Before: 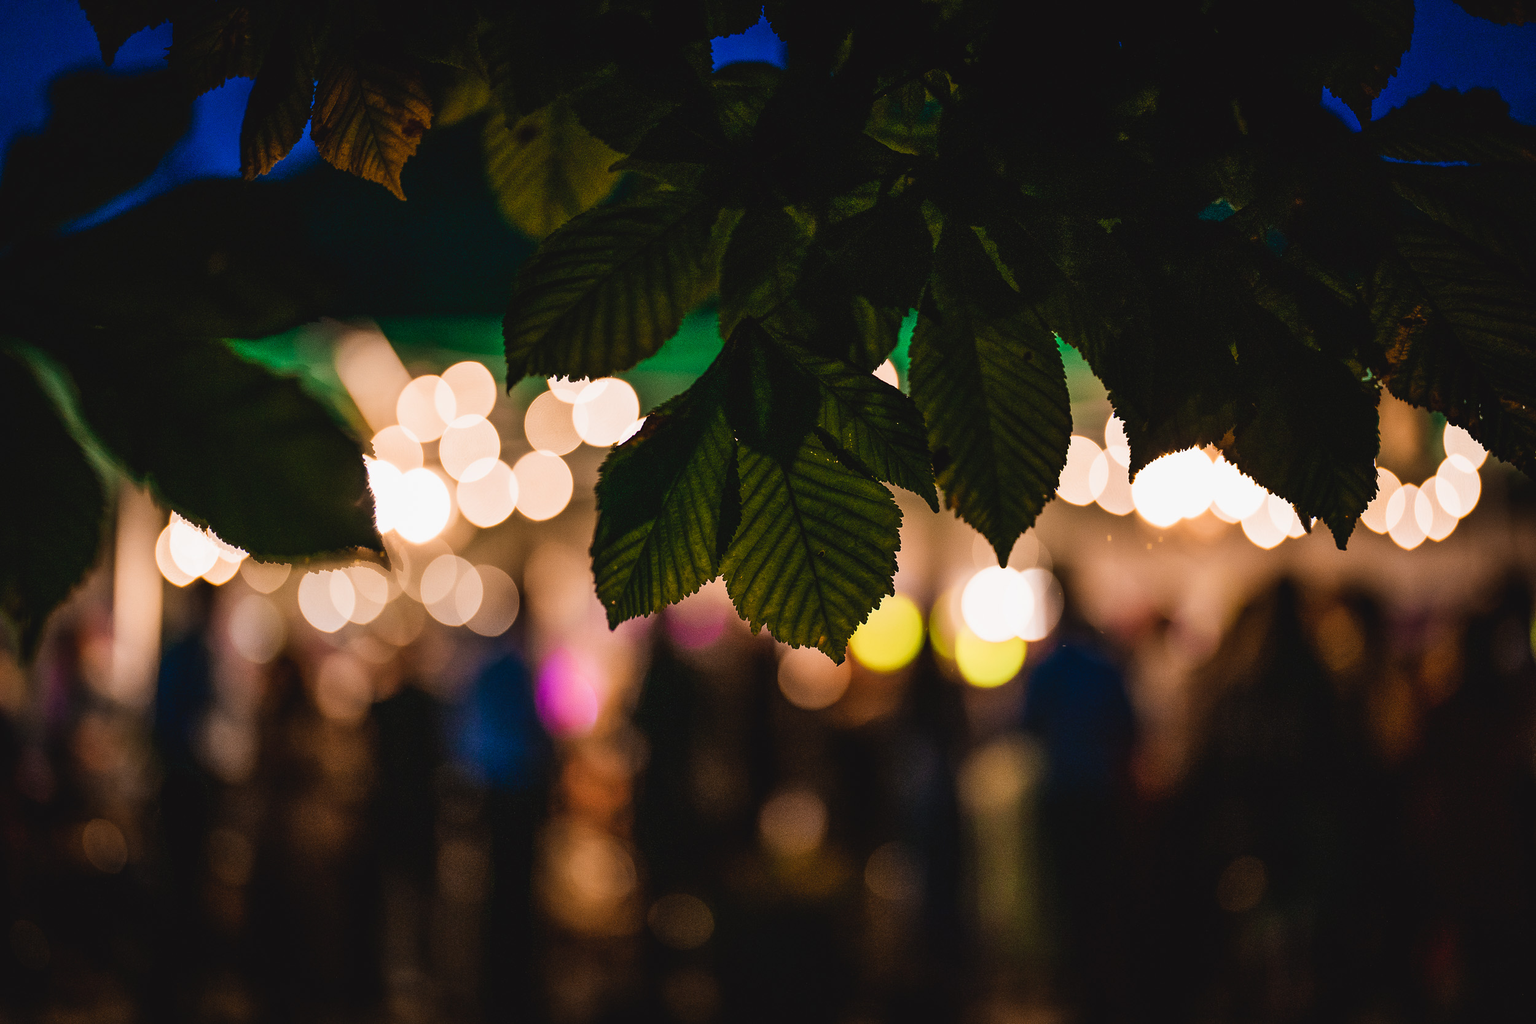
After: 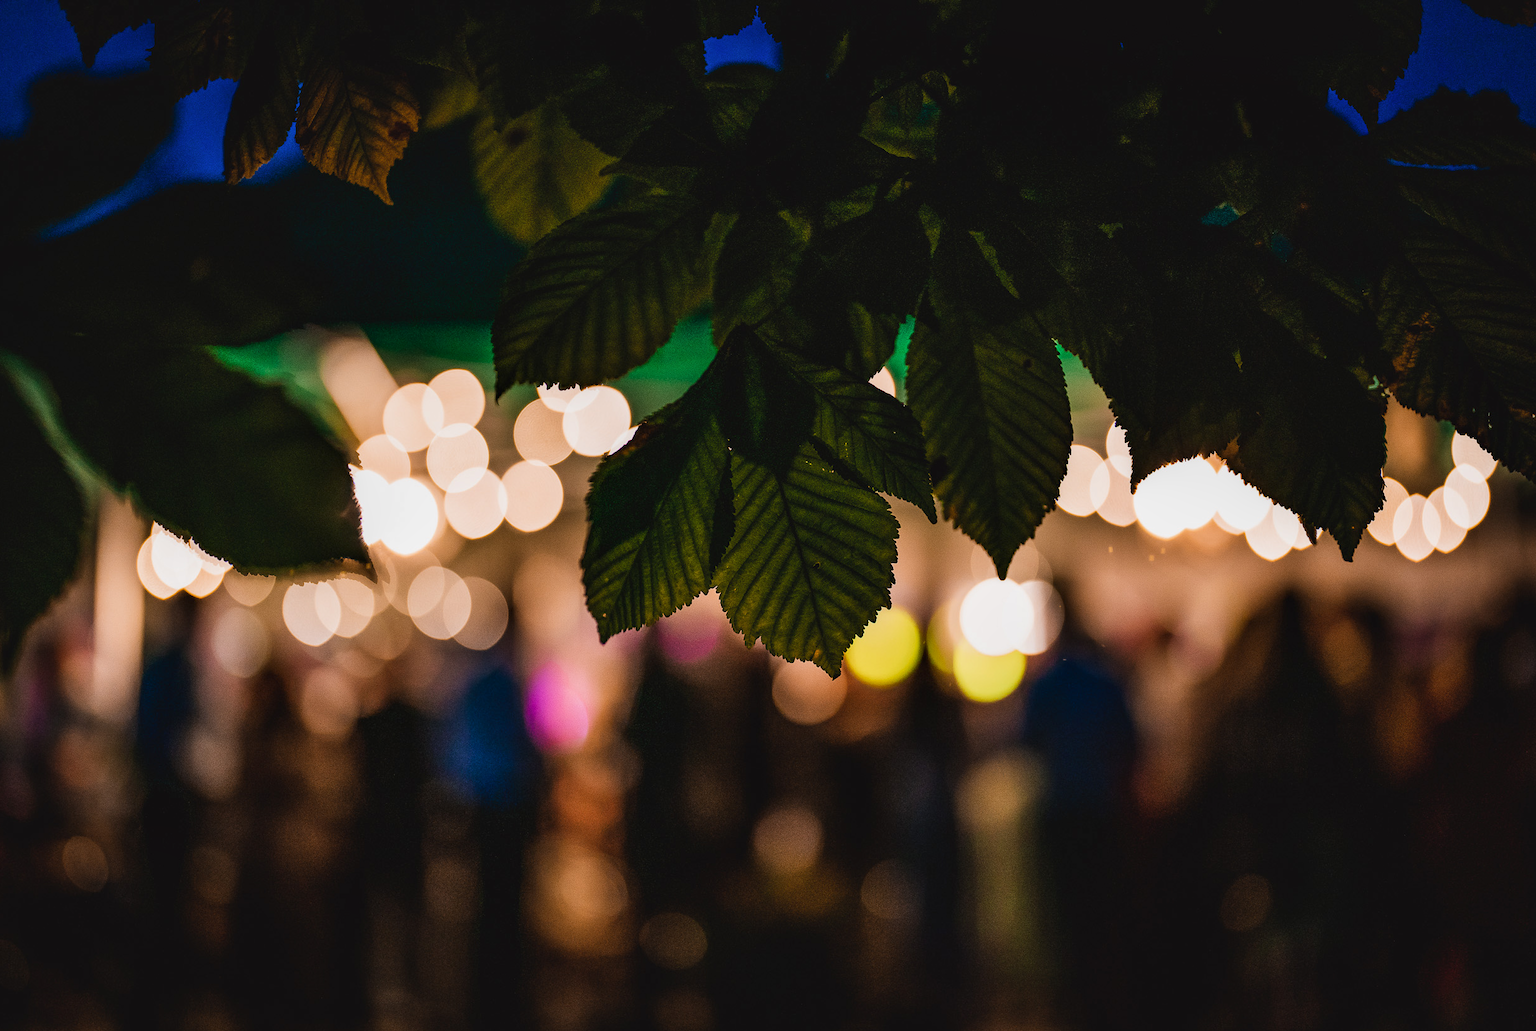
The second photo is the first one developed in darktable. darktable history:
local contrast: highlights 61%, shadows 107%, detail 107%, midtone range 0.534
crop and rotate: left 1.434%, right 0.592%, bottom 1.347%
